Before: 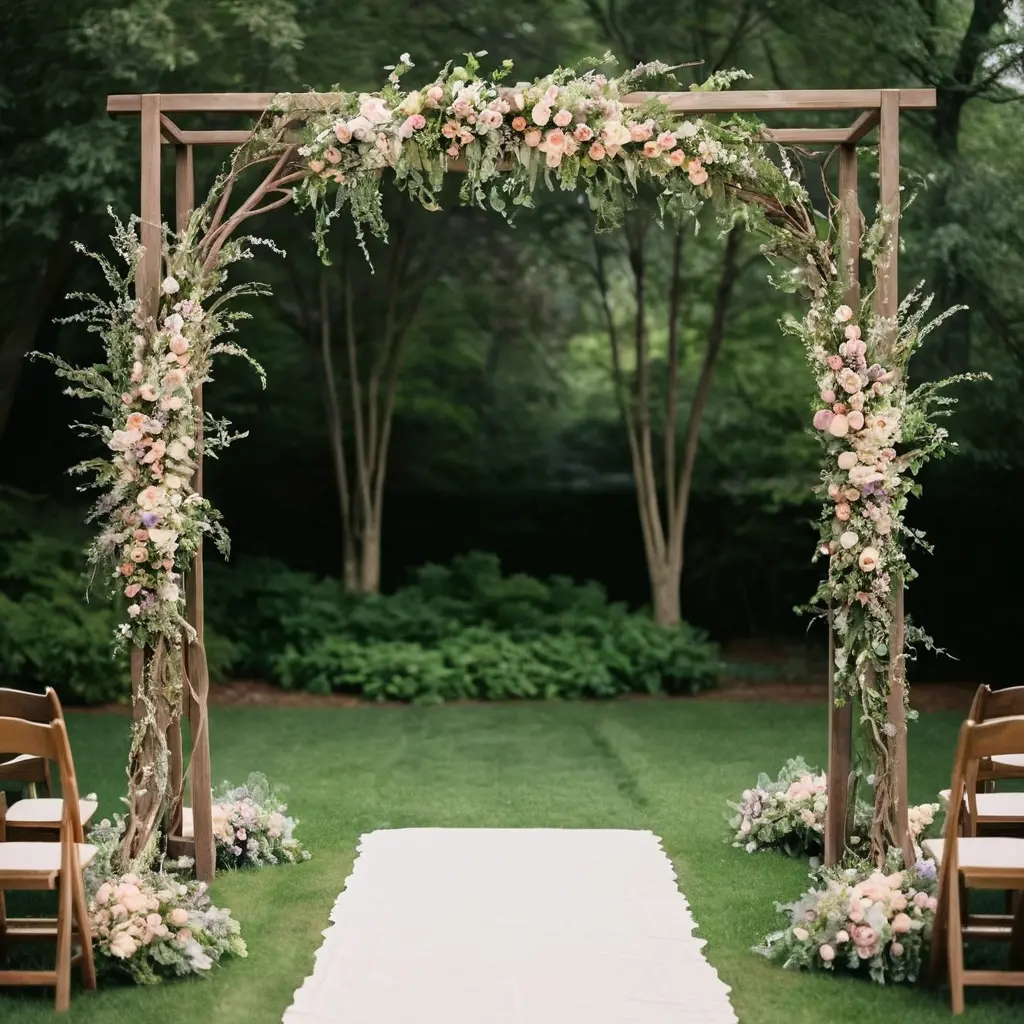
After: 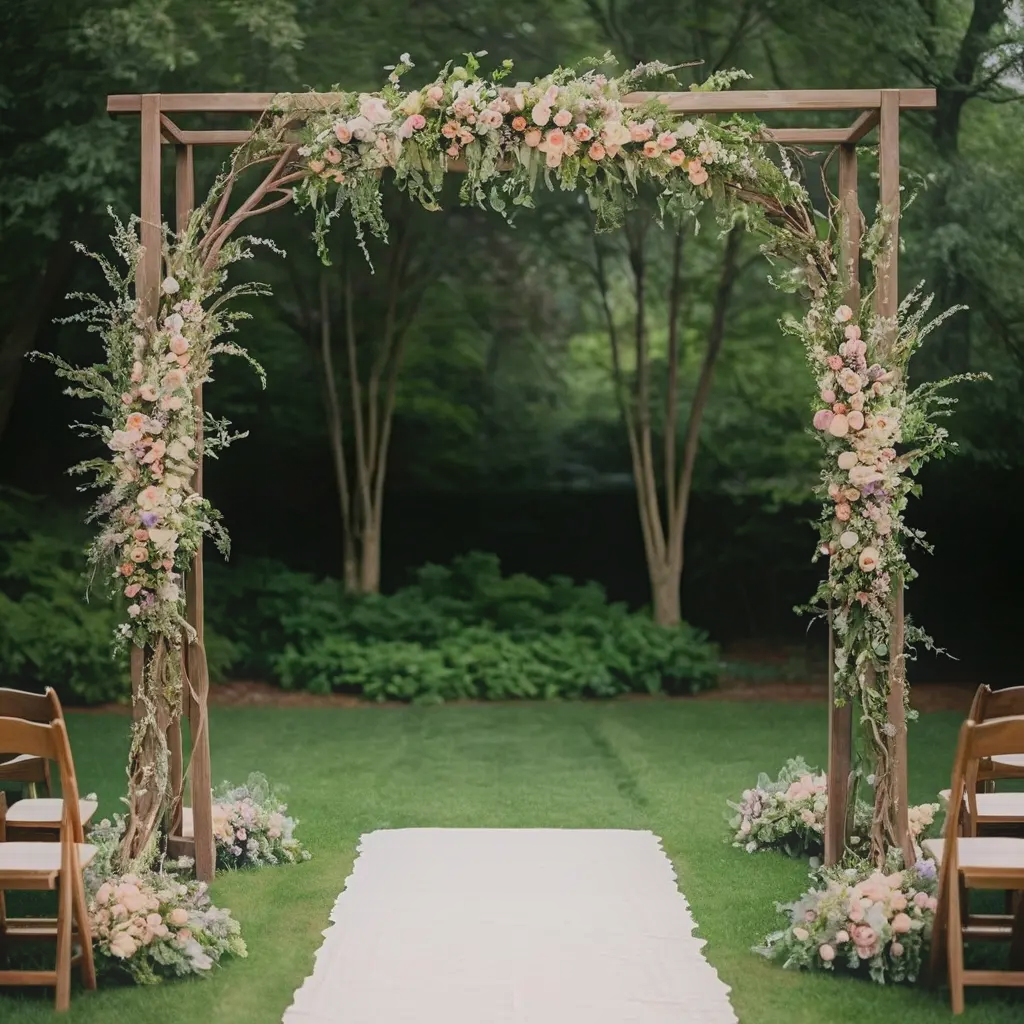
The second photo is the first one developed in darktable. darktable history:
contrast equalizer: y [[0.439, 0.44, 0.442, 0.457, 0.493, 0.498], [0.5 ×6], [0.5 ×6], [0 ×6], [0 ×6]]
shadows and highlights: shadows 29.86
